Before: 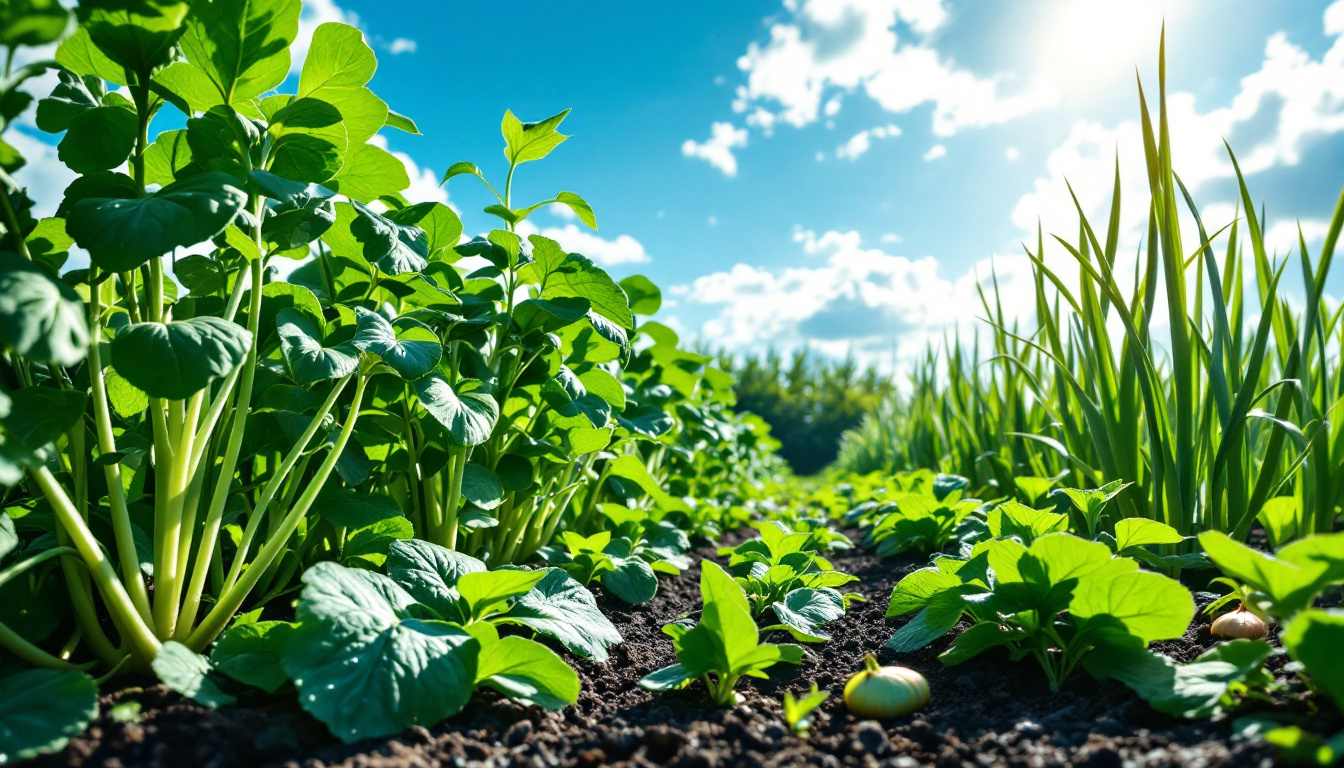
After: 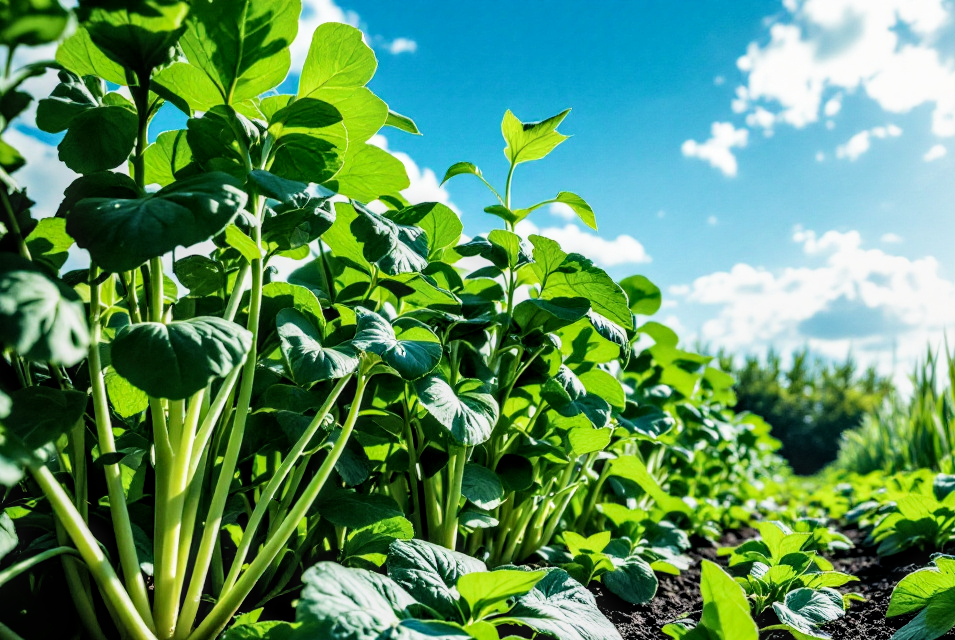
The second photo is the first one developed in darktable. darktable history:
local contrast: detail 130%
crop: right 28.885%, bottom 16.626%
filmic rgb: black relative exposure -5 EV, white relative exposure 3.2 EV, hardness 3.42, contrast 1.2, highlights saturation mix -50%
exposure: exposure 0.131 EV, compensate highlight preservation false
